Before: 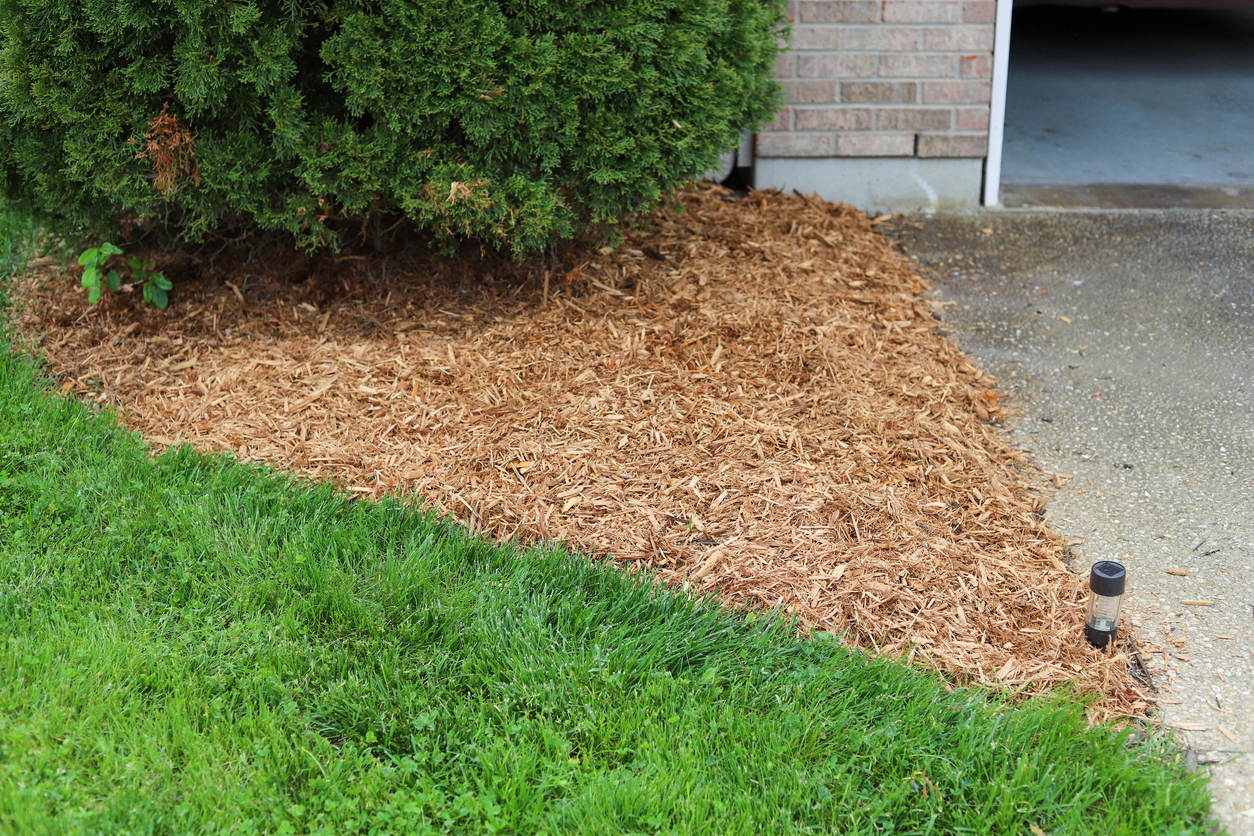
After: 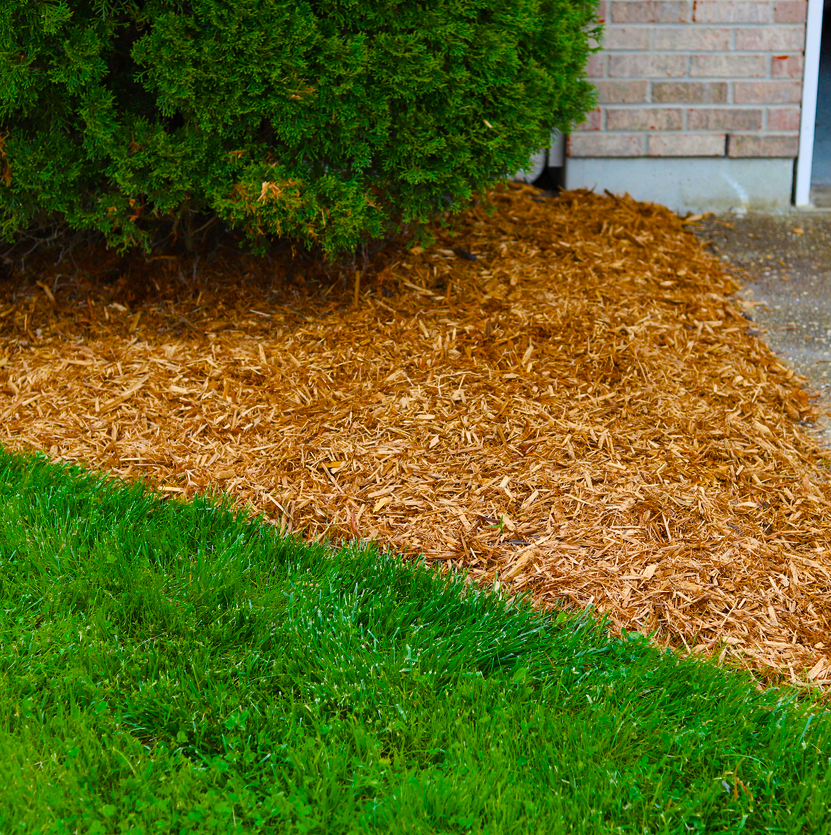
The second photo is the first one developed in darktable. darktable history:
crop and rotate: left 15.14%, right 18.518%
color balance rgb: linear chroma grading › global chroma 14.989%, perceptual saturation grading › global saturation 30.489%, global vibrance 16.468%, saturation formula JzAzBz (2021)
